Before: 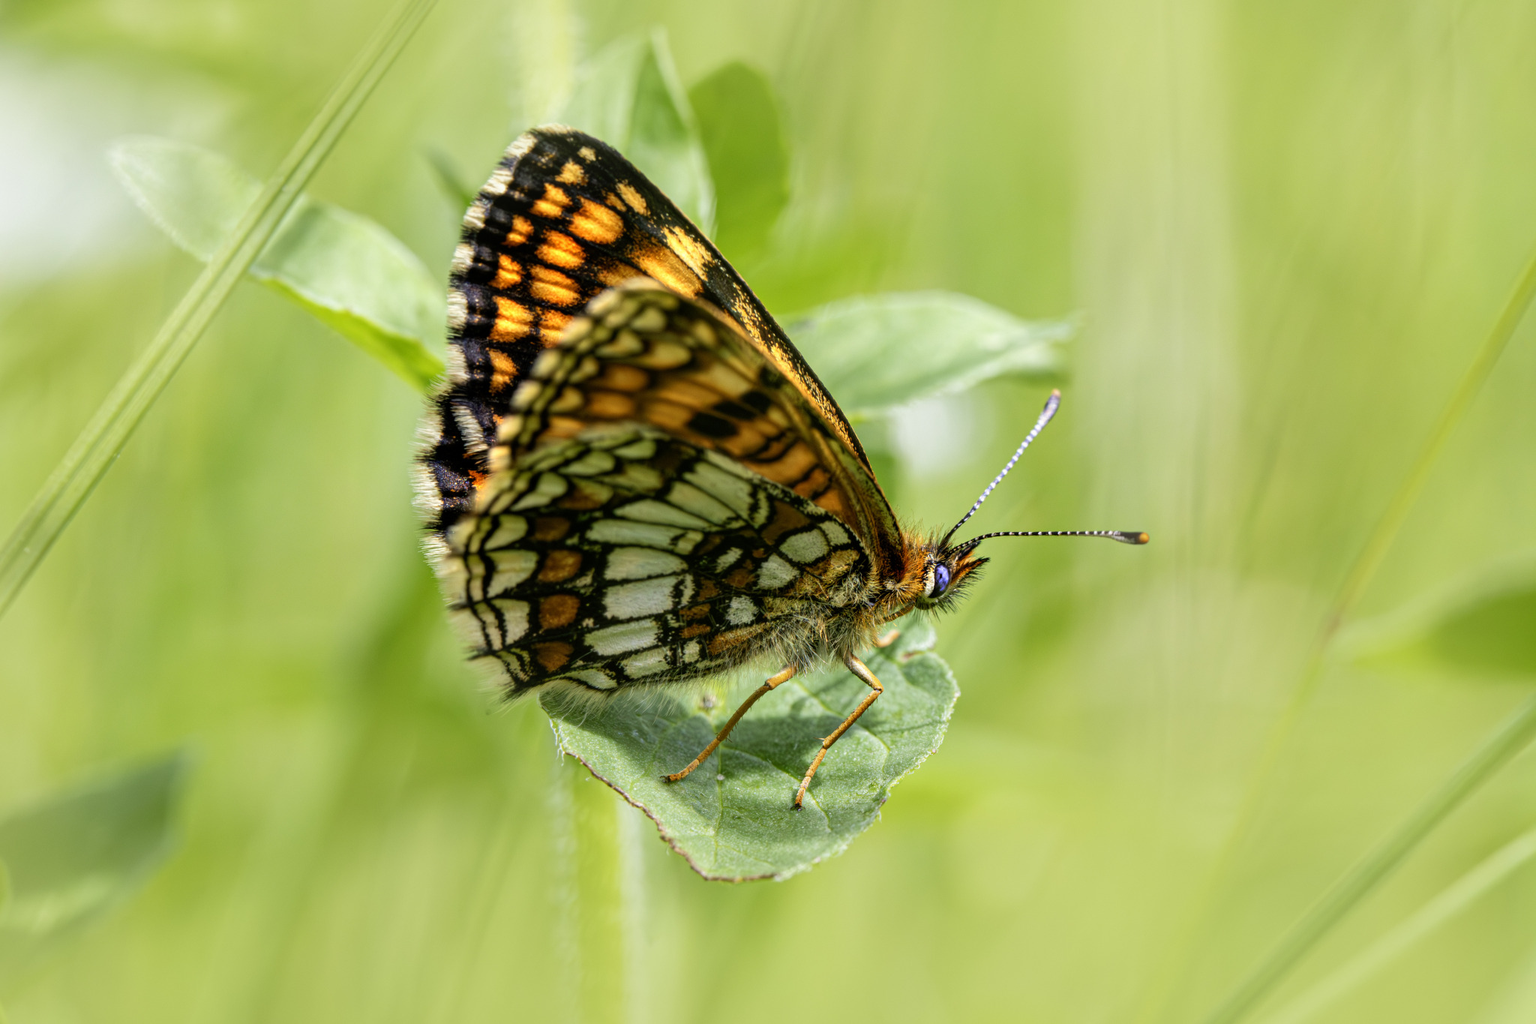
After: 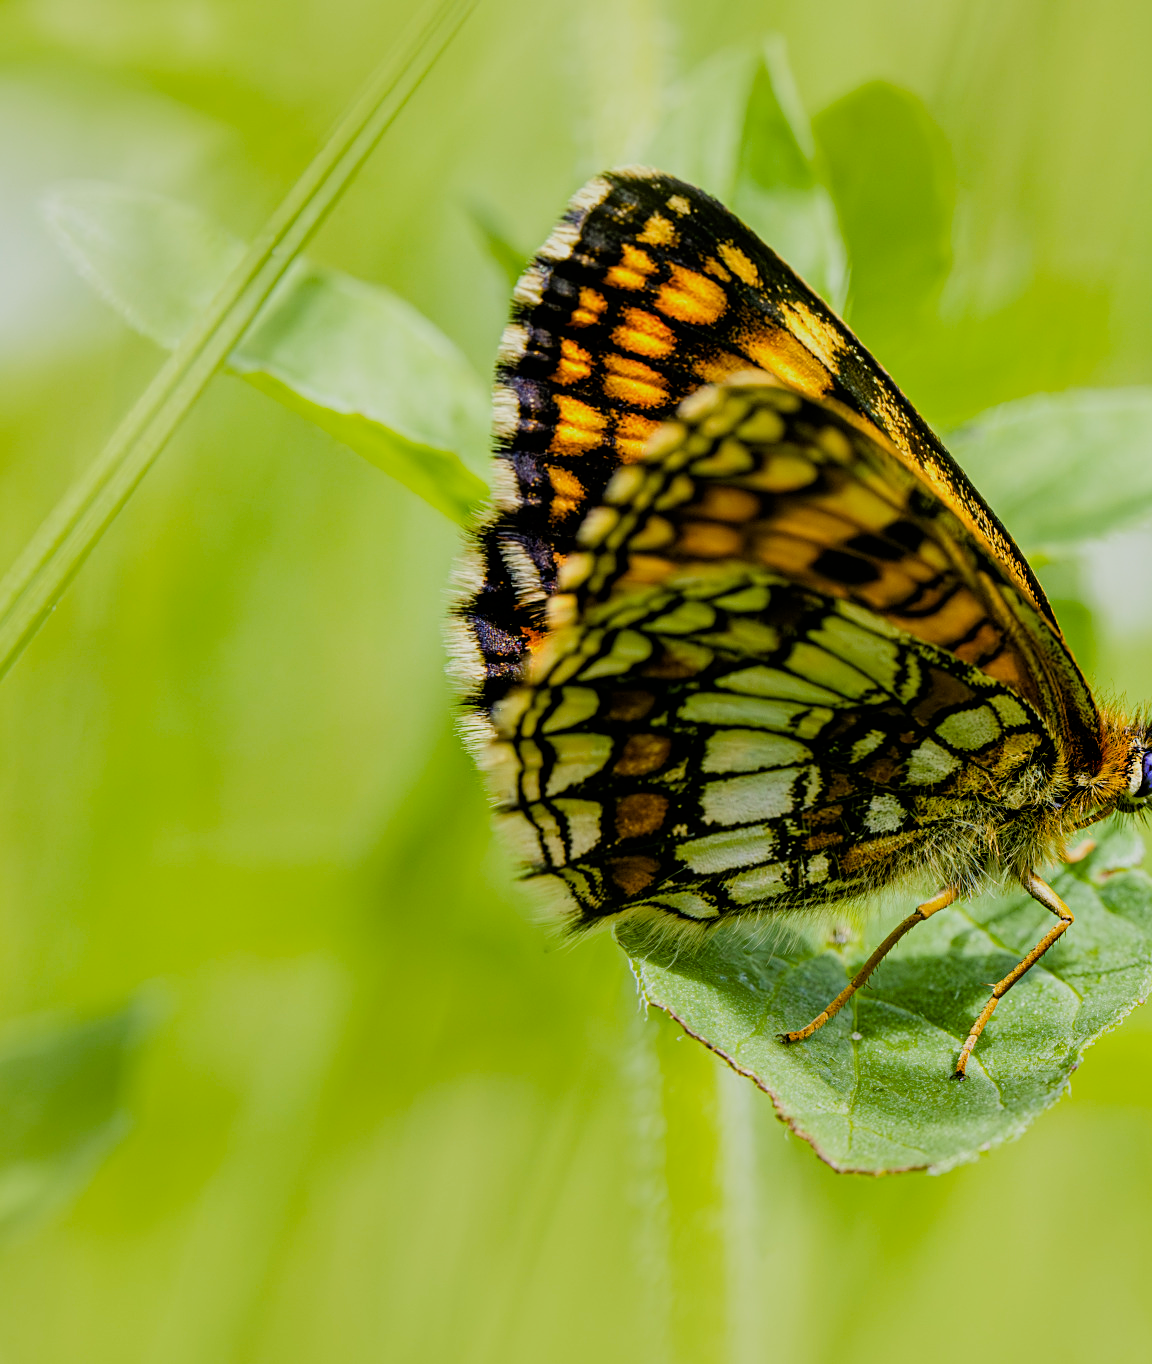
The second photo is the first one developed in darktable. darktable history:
crop: left 5.114%, right 38.589%
tone equalizer: on, module defaults
sharpen: on, module defaults
color balance rgb: perceptual saturation grading › global saturation 45%, perceptual saturation grading › highlights -25%, perceptual saturation grading › shadows 50%, perceptual brilliance grading › global brilliance 3%, global vibrance 3%
velvia: strength 9.25%
filmic rgb: black relative exposure -7.65 EV, white relative exposure 4.56 EV, hardness 3.61
